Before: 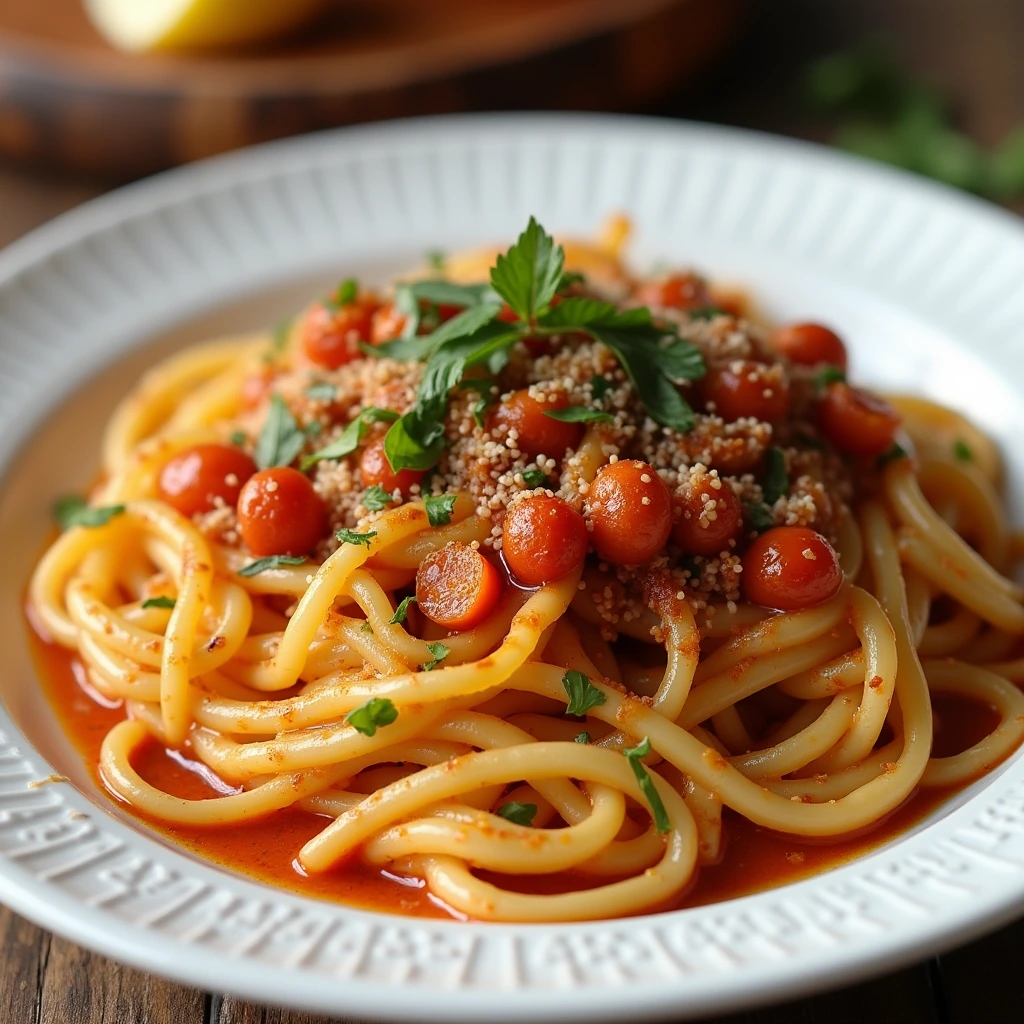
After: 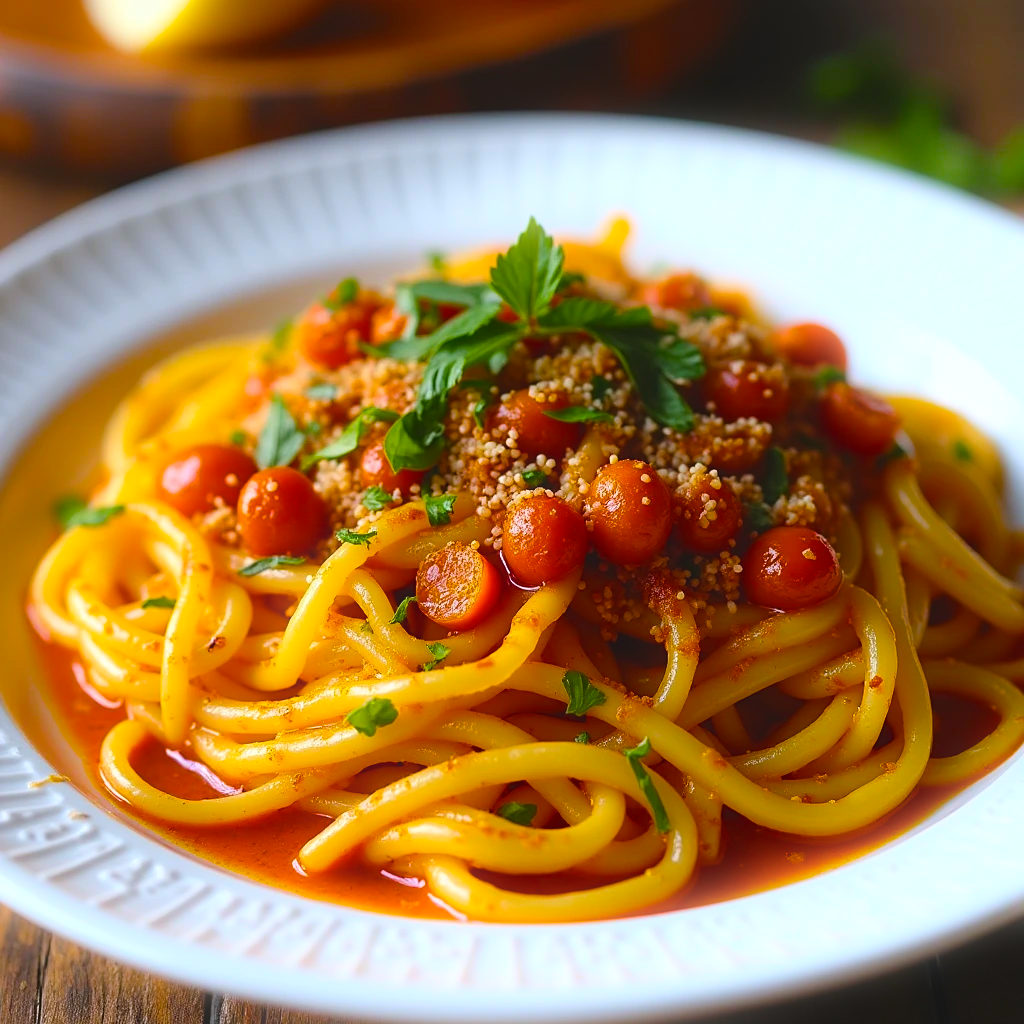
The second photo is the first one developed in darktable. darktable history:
color balance rgb: linear chroma grading › global chroma 23.15%, perceptual saturation grading › global saturation 28.7%, perceptual saturation grading › mid-tones 12.04%, perceptual saturation grading › shadows 10.19%, global vibrance 22.22%
white balance: red 0.984, blue 1.059
sharpen: amount 0.2
bloom: size 5%, threshold 95%, strength 15%
exposure: black level correction -0.008, exposure 0.067 EV, compensate highlight preservation false
